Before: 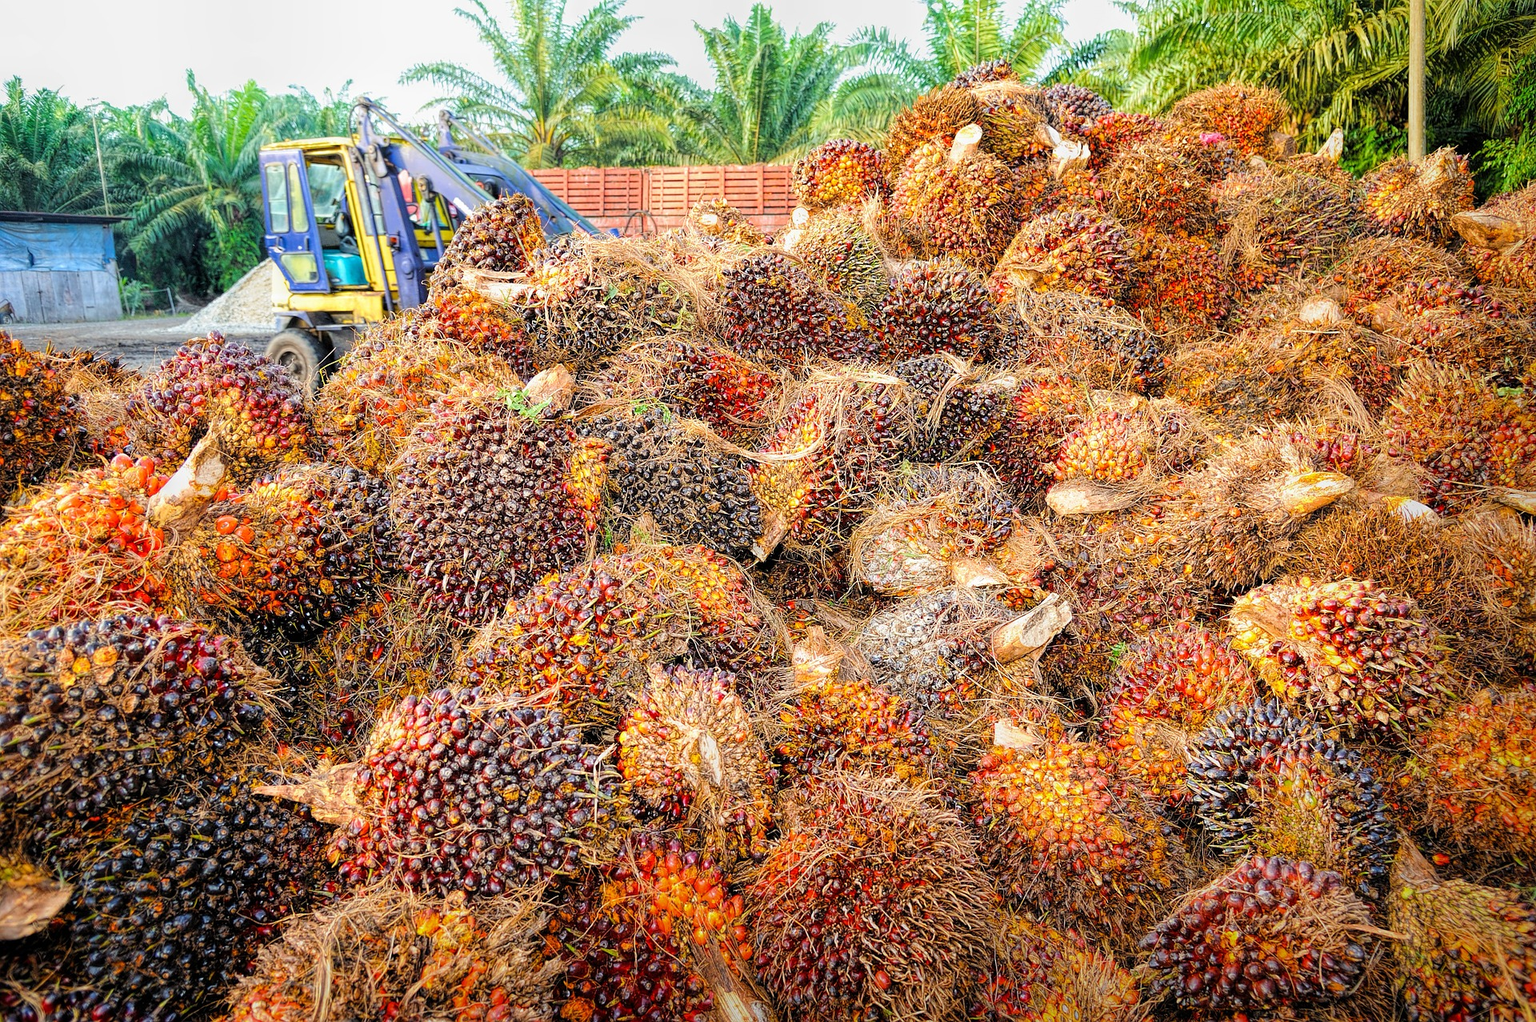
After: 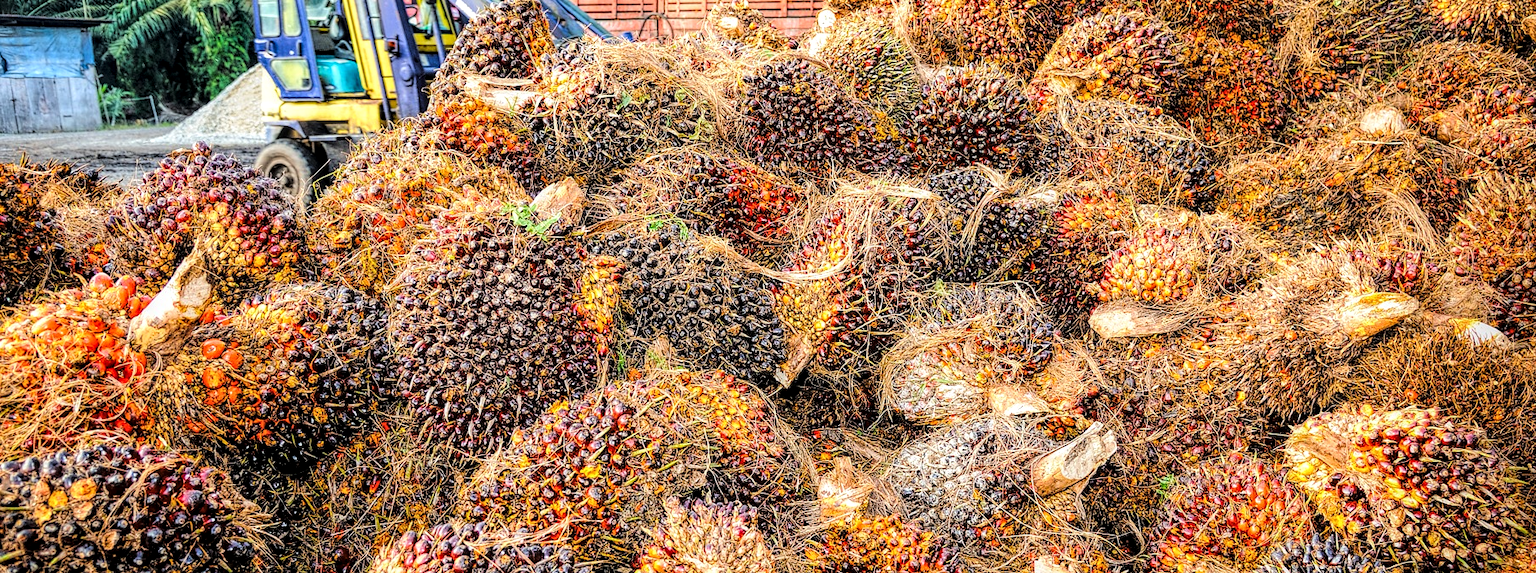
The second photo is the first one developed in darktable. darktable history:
local contrast: detail 142%
crop: left 1.779%, top 19.424%, right 4.673%, bottom 28.048%
tone curve: curves: ch0 [(0, 0) (0.003, 0.007) (0.011, 0.009) (0.025, 0.014) (0.044, 0.022) (0.069, 0.029) (0.1, 0.037) (0.136, 0.052) (0.177, 0.083) (0.224, 0.121) (0.277, 0.177) (0.335, 0.258) (0.399, 0.351) (0.468, 0.454) (0.543, 0.557) (0.623, 0.654) (0.709, 0.744) (0.801, 0.825) (0.898, 0.909) (1, 1)], color space Lab, linked channels, preserve colors none
